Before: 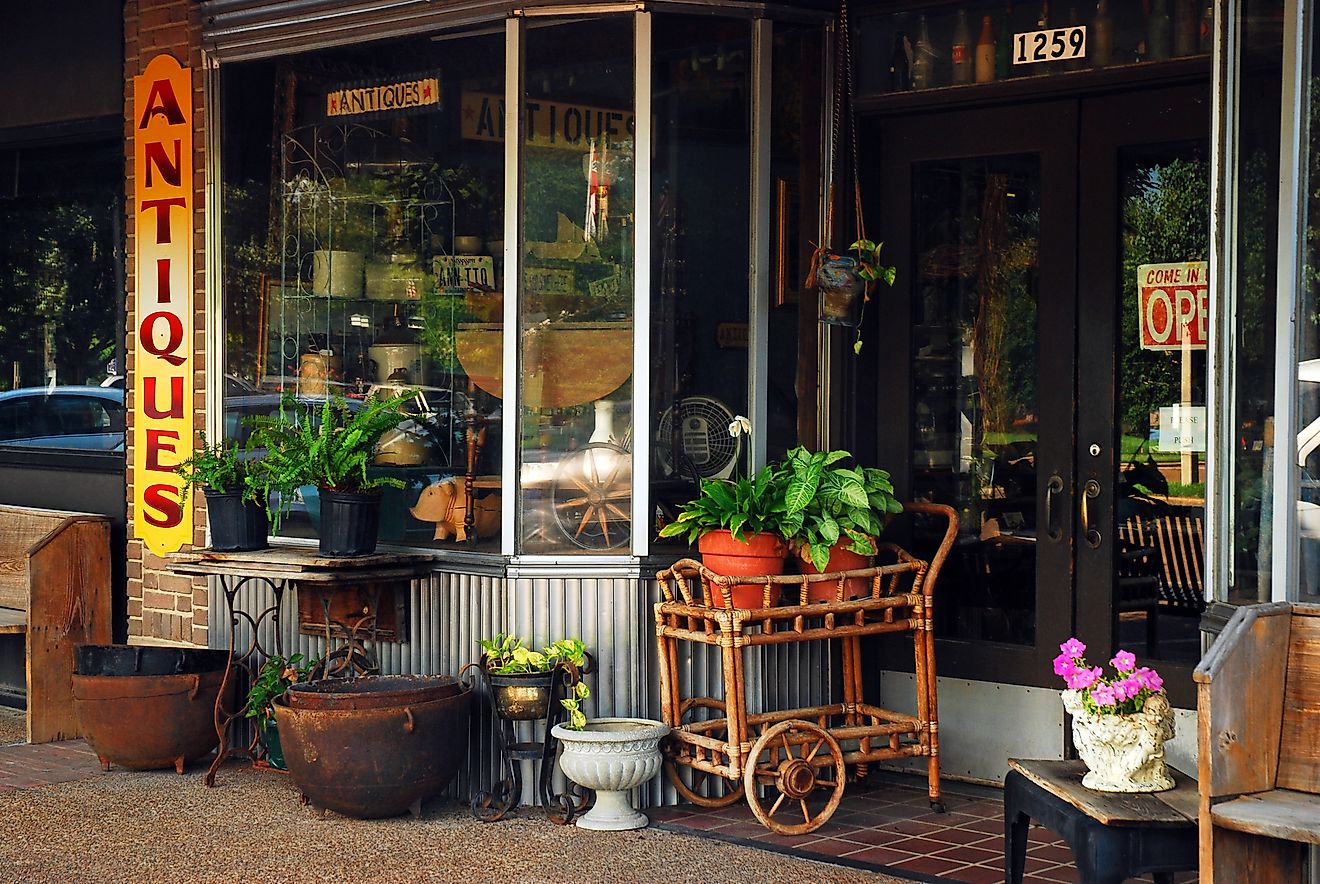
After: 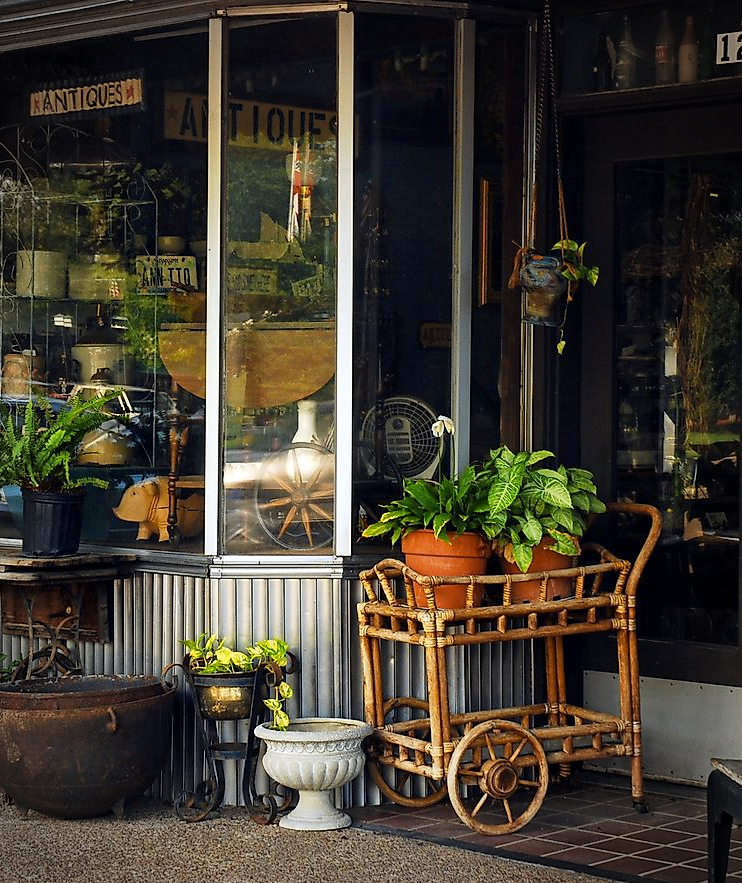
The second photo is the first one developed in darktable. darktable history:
vignetting: automatic ratio true
crop and rotate: left 22.516%, right 21.234%
color contrast: green-magenta contrast 0.8, blue-yellow contrast 1.1, unbound 0
color zones: curves: ch0 [(0.068, 0.464) (0.25, 0.5) (0.48, 0.508) (0.75, 0.536) (0.886, 0.476) (0.967, 0.456)]; ch1 [(0.066, 0.456) (0.25, 0.5) (0.616, 0.508) (0.746, 0.56) (0.934, 0.444)]
local contrast: mode bilateral grid, contrast 20, coarseness 50, detail 120%, midtone range 0.2
